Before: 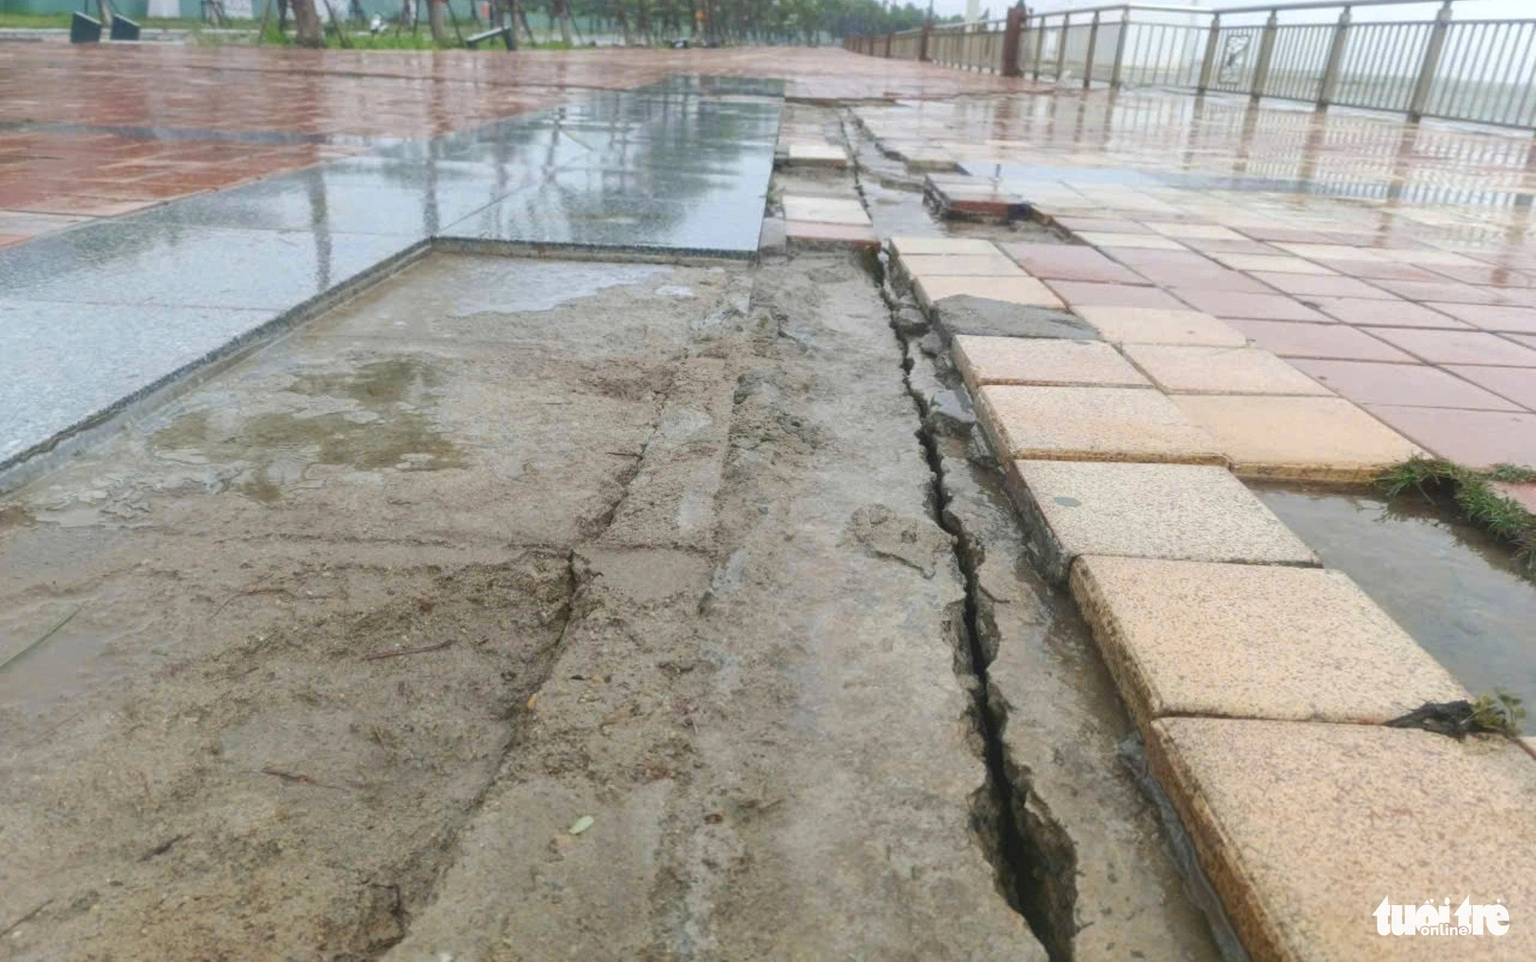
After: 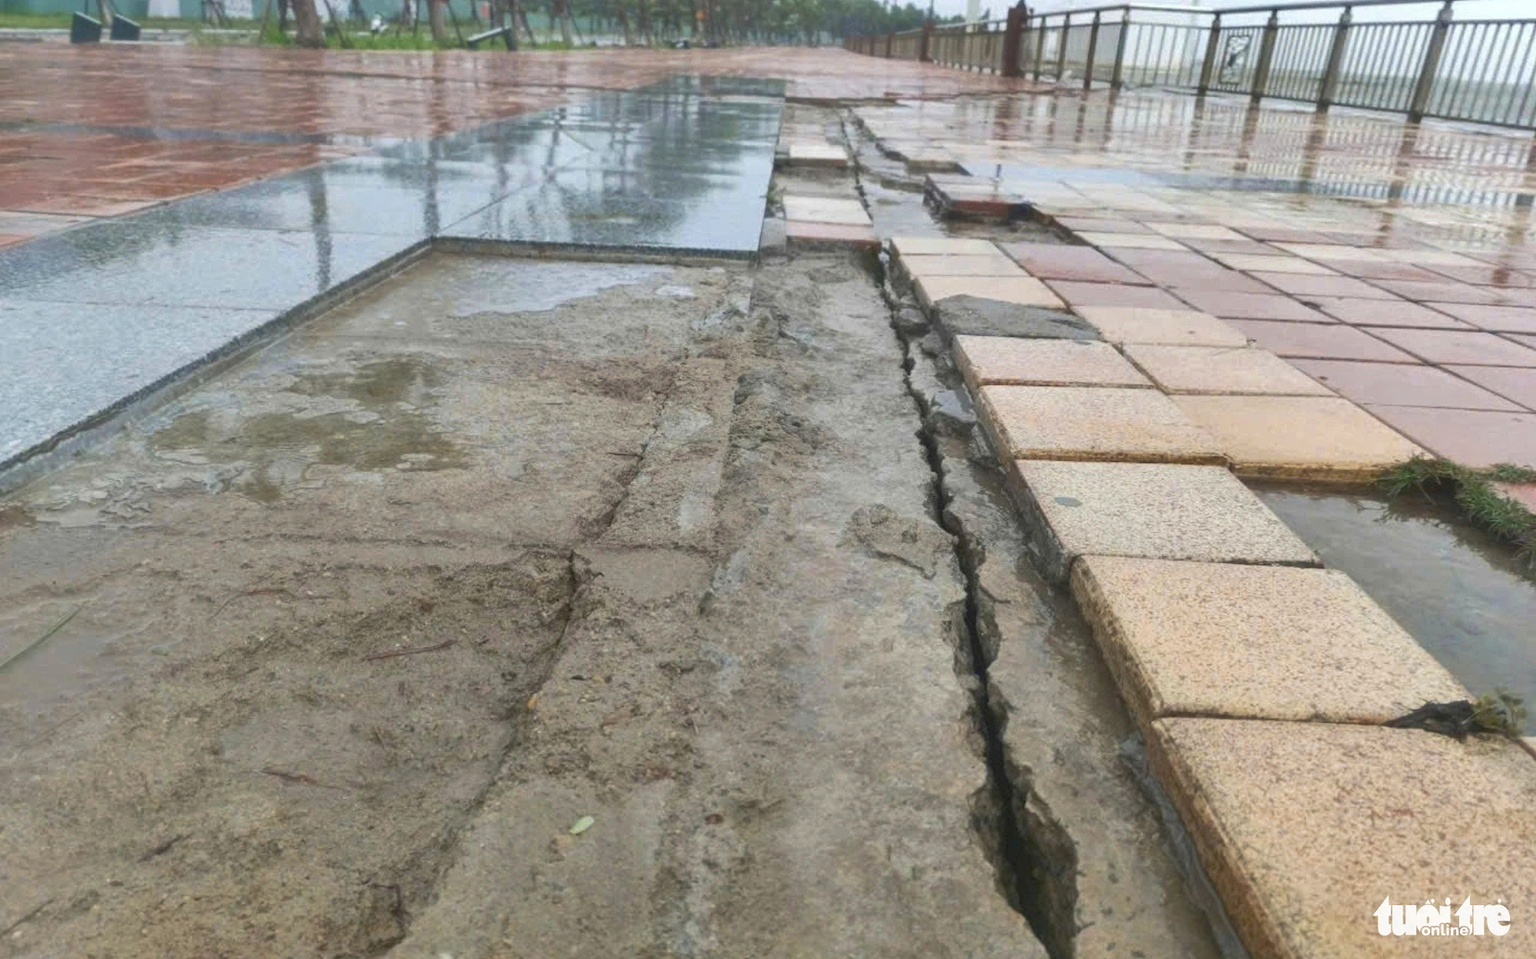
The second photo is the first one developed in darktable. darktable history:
crop: top 0.034%, bottom 0.178%
tone curve: curves: ch0 [(0, 0) (0.15, 0.17) (0.452, 0.437) (0.611, 0.588) (0.751, 0.749) (1, 1)]; ch1 [(0, 0) (0.325, 0.327) (0.412, 0.45) (0.453, 0.484) (0.5, 0.501) (0.541, 0.55) (0.617, 0.612) (0.695, 0.697) (1, 1)]; ch2 [(0, 0) (0.386, 0.397) (0.452, 0.459) (0.505, 0.498) (0.524, 0.547) (0.574, 0.566) (0.633, 0.641) (1, 1)], preserve colors none
shadows and highlights: soften with gaussian
